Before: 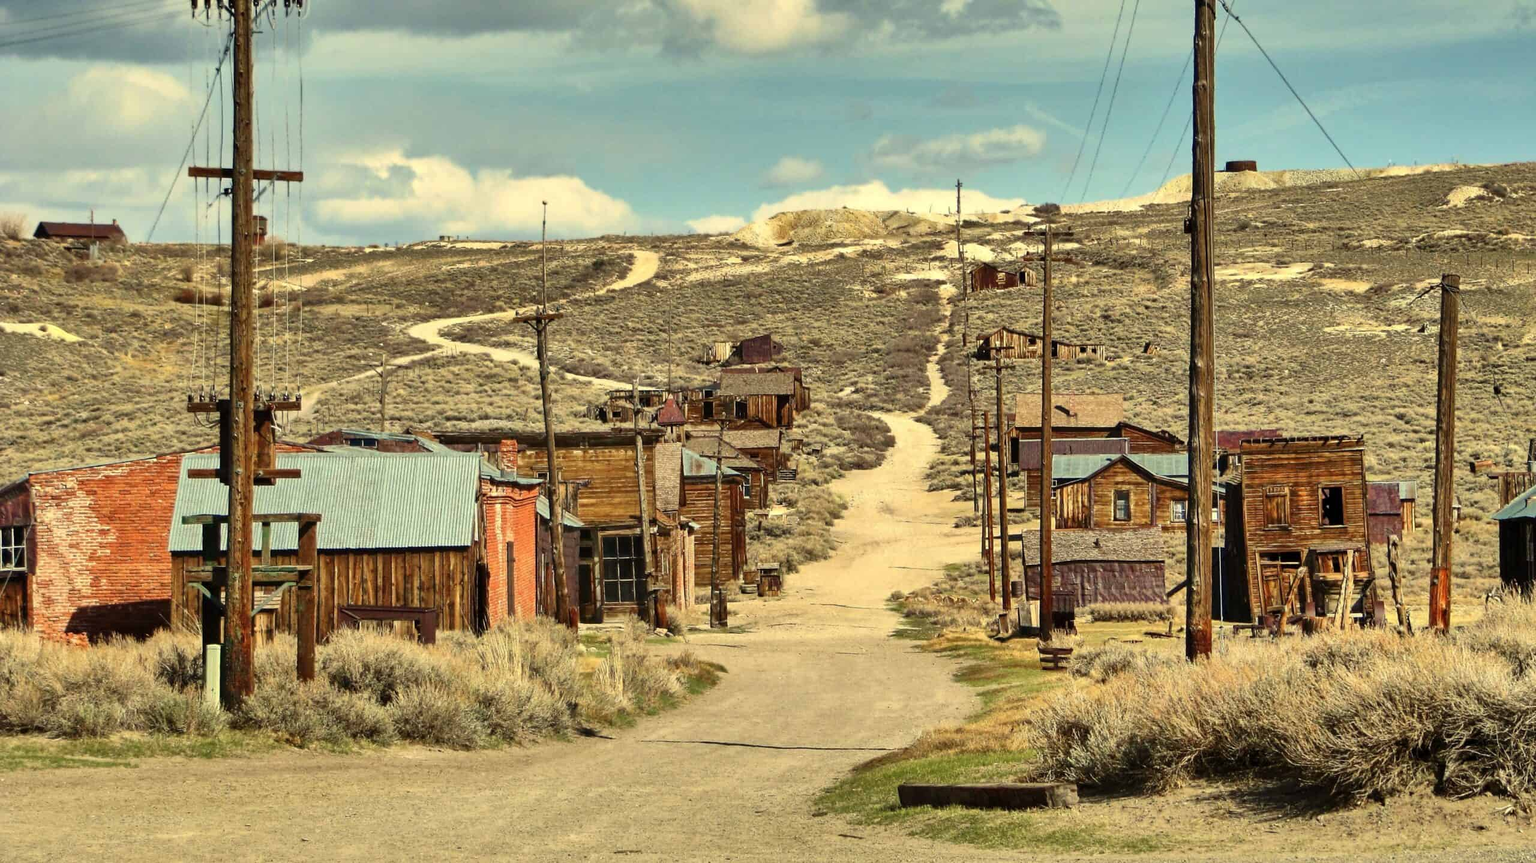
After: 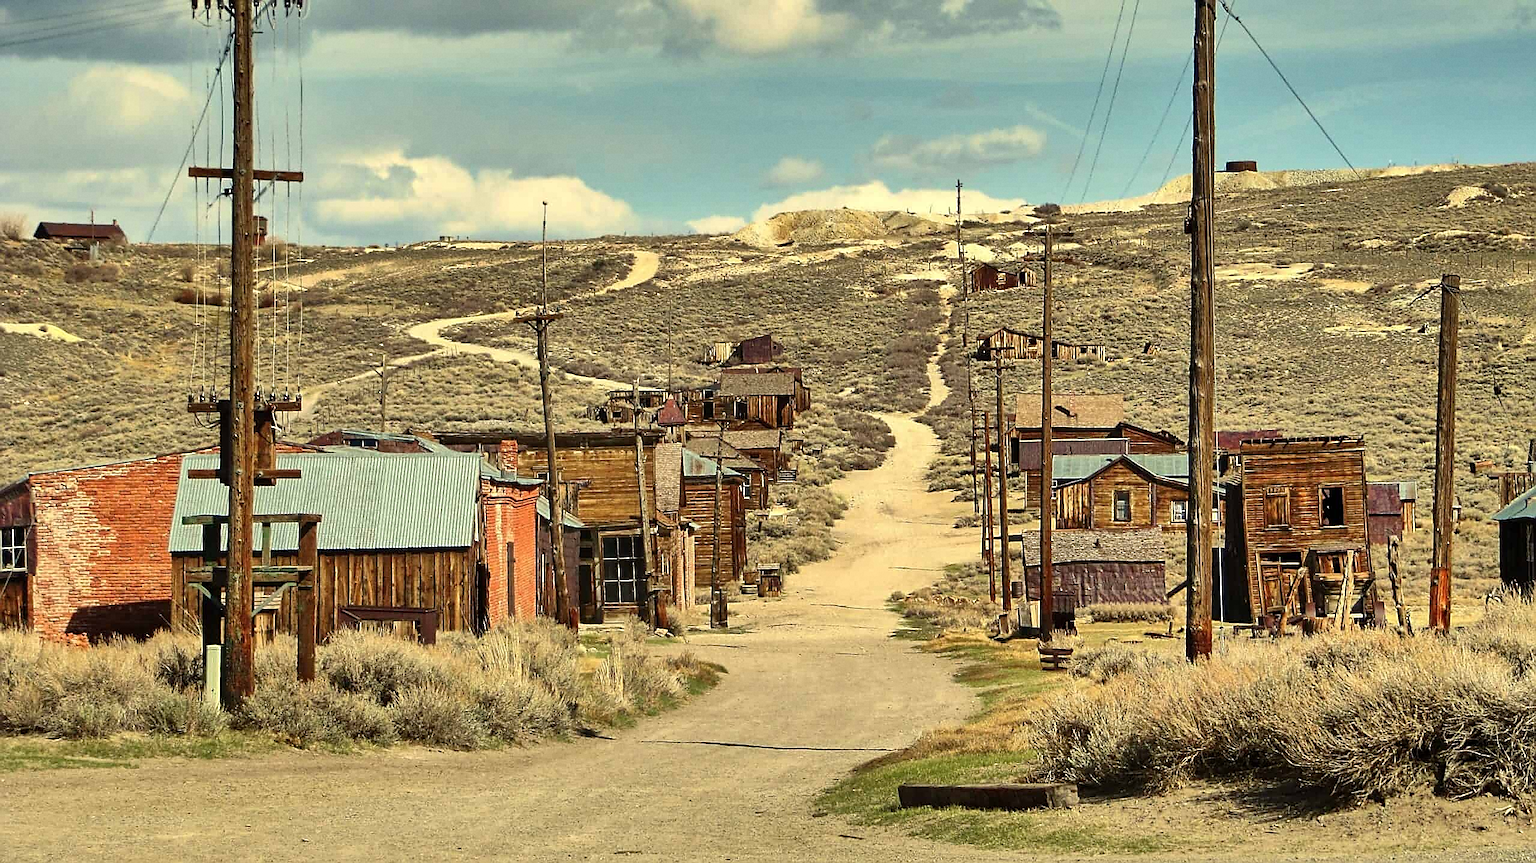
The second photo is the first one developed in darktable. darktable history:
grain: coarseness 14.57 ISO, strength 8.8%
sharpen: radius 1.4, amount 1.25, threshold 0.7
